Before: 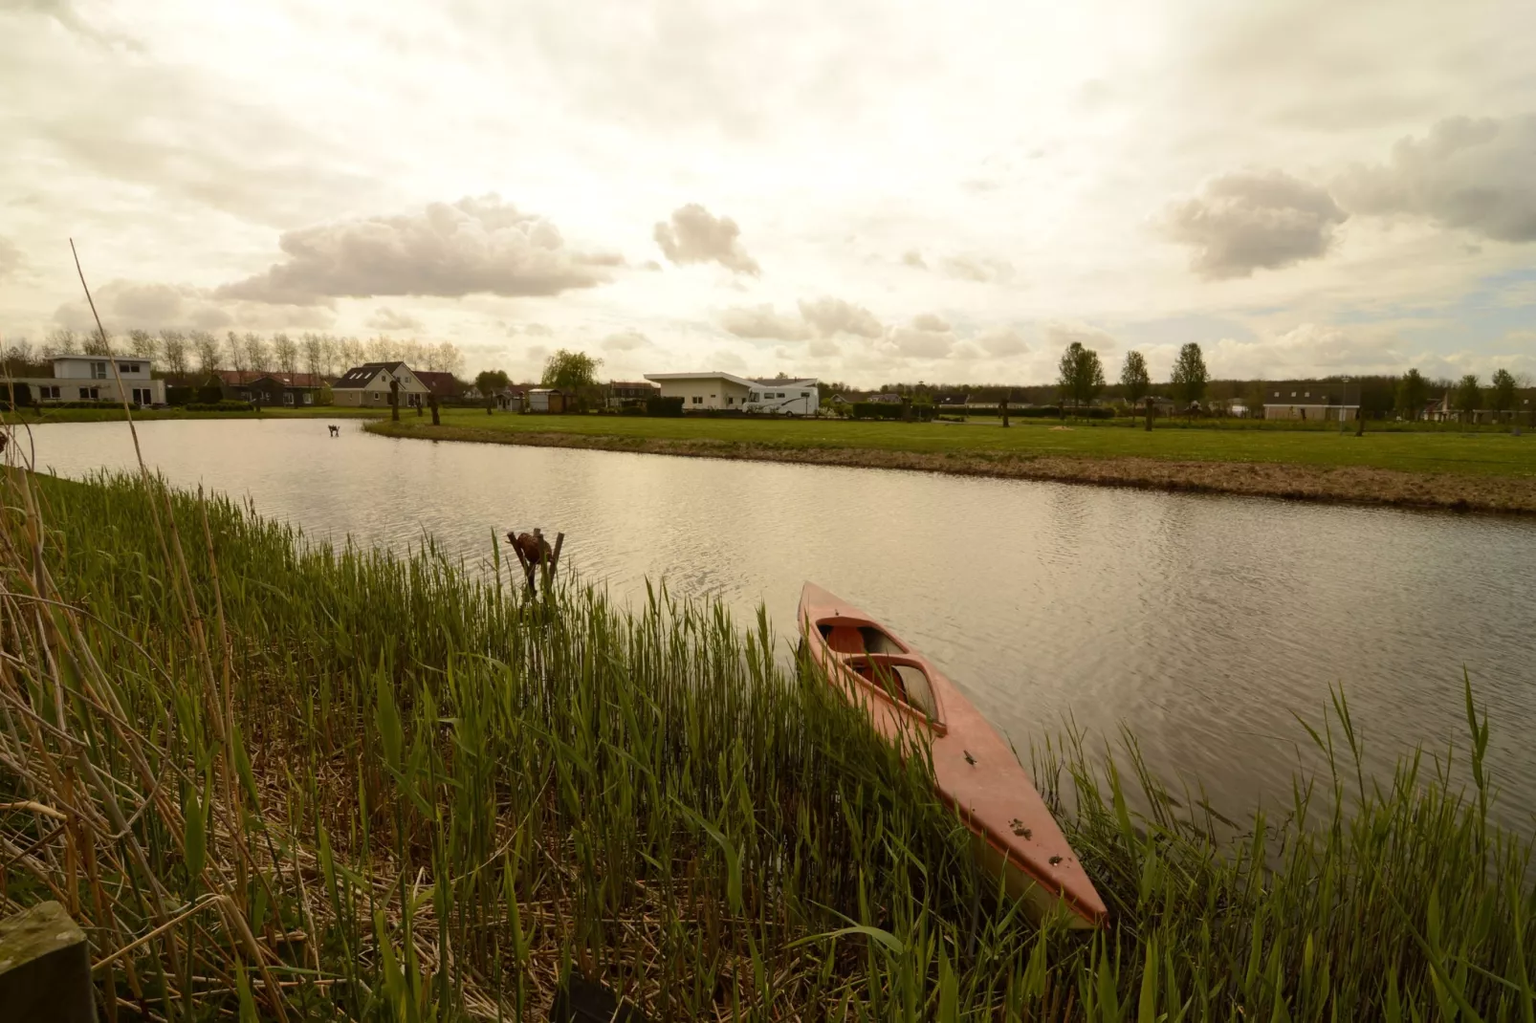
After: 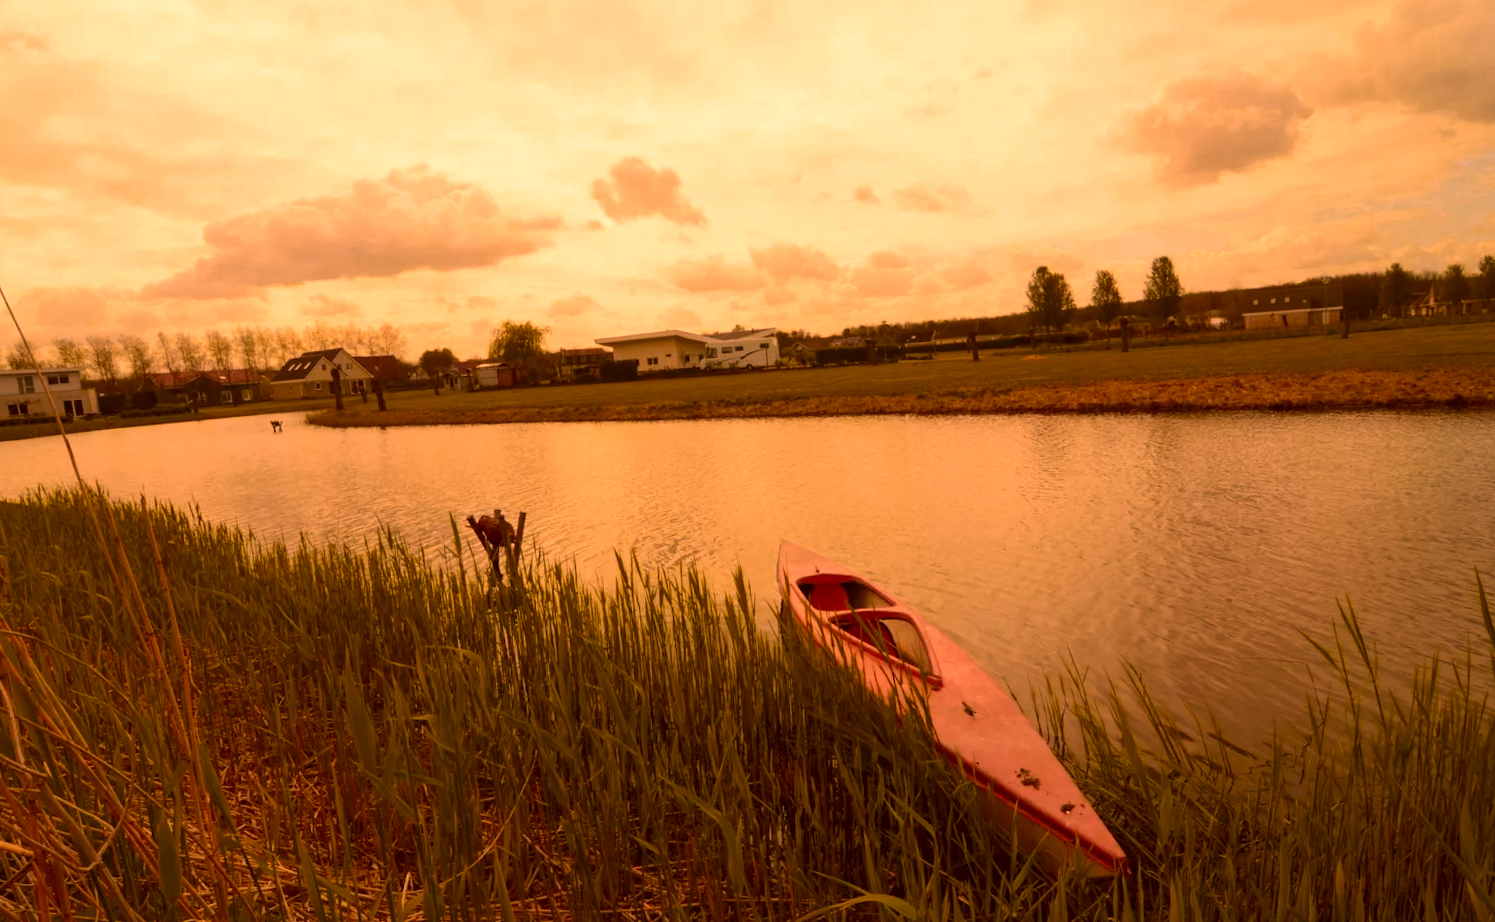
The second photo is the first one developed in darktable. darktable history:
color correction: highlights a* 17.94, highlights b* 35.39, shadows a* 1.48, shadows b* 6.42, saturation 1.01
rotate and perspective: rotation -5°, crop left 0.05, crop right 0.952, crop top 0.11, crop bottom 0.89
crop: left 1.743%, right 0.268%, bottom 2.011%
color balance: mode lift, gamma, gain (sRGB), lift [1, 1.049, 1, 1]
tone equalizer: on, module defaults
color zones: curves: ch0 [(0, 0.553) (0.123, 0.58) (0.23, 0.419) (0.468, 0.155) (0.605, 0.132) (0.723, 0.063) (0.833, 0.172) (0.921, 0.468)]; ch1 [(0.025, 0.645) (0.229, 0.584) (0.326, 0.551) (0.537, 0.446) (0.599, 0.911) (0.708, 1) (0.805, 0.944)]; ch2 [(0.086, 0.468) (0.254, 0.464) (0.638, 0.564) (0.702, 0.592) (0.768, 0.564)]
local contrast: highlights 100%, shadows 100%, detail 120%, midtone range 0.2
